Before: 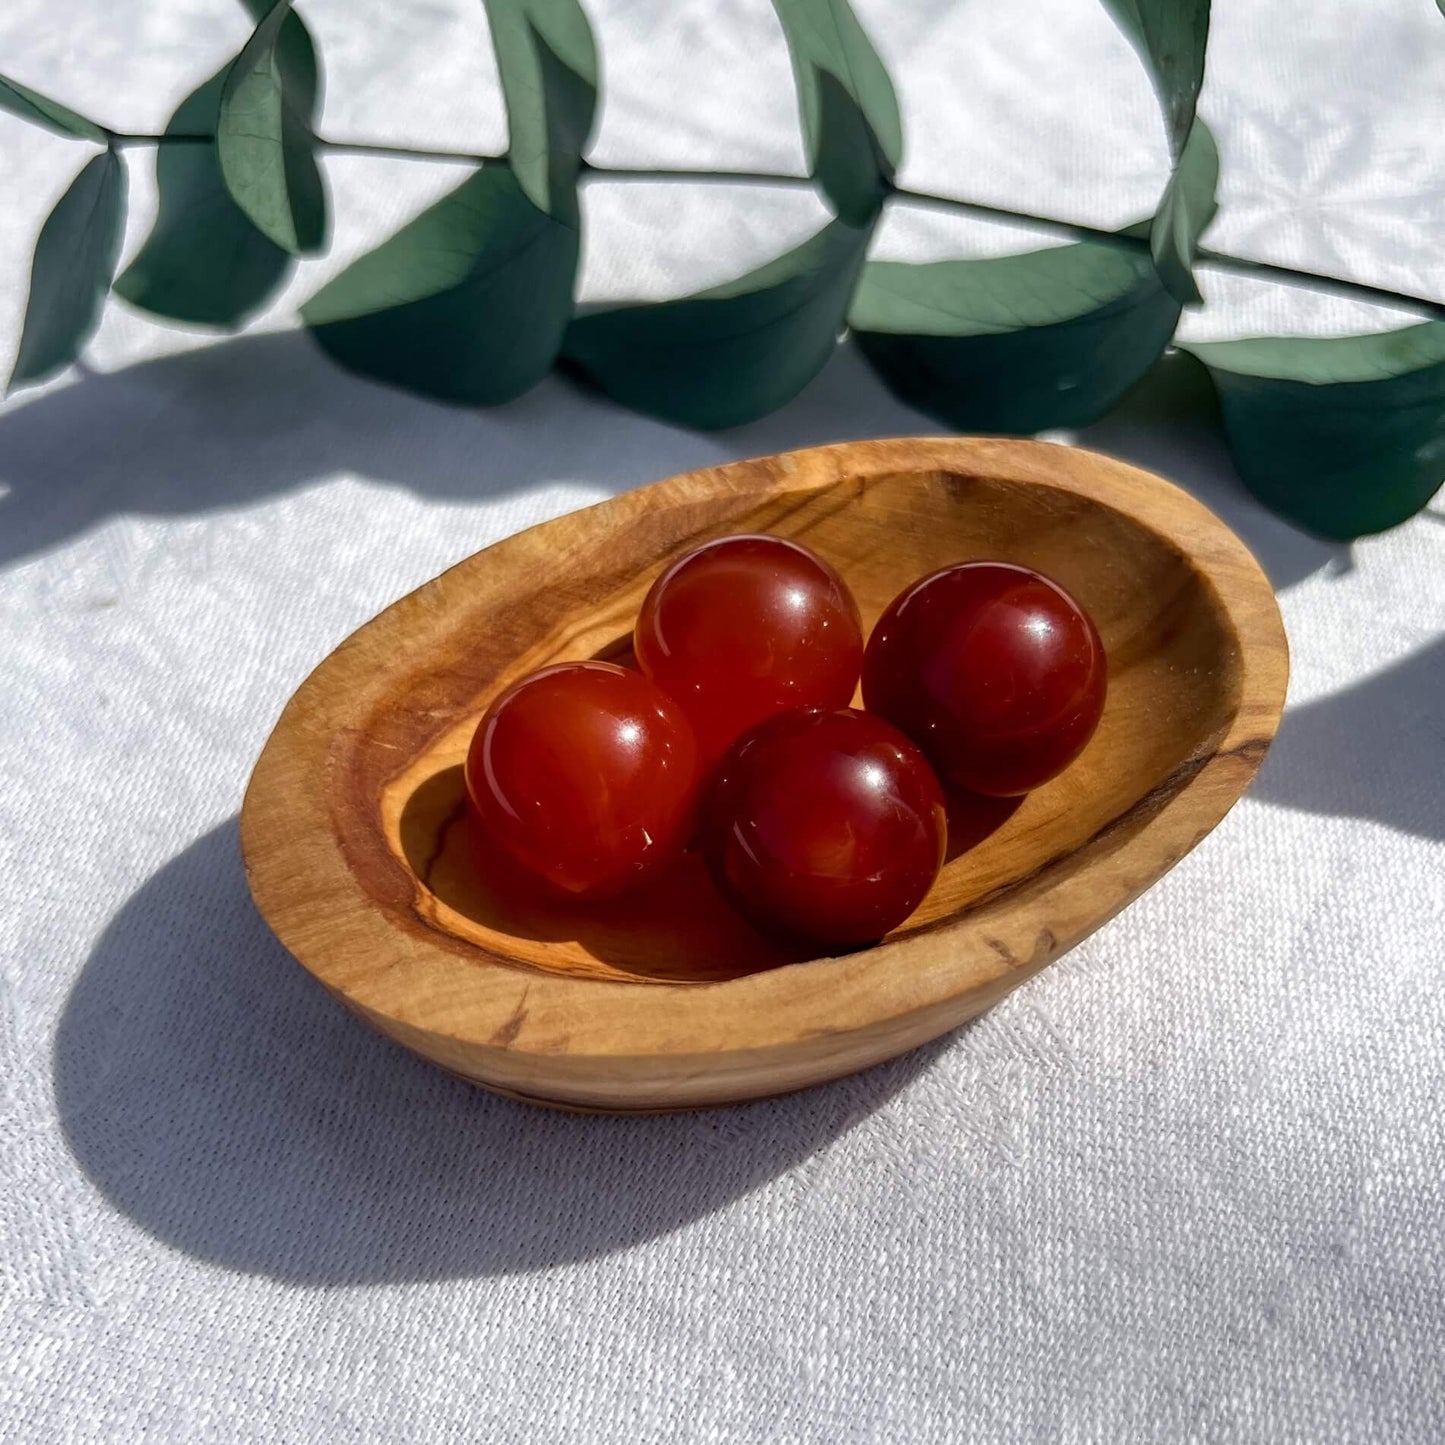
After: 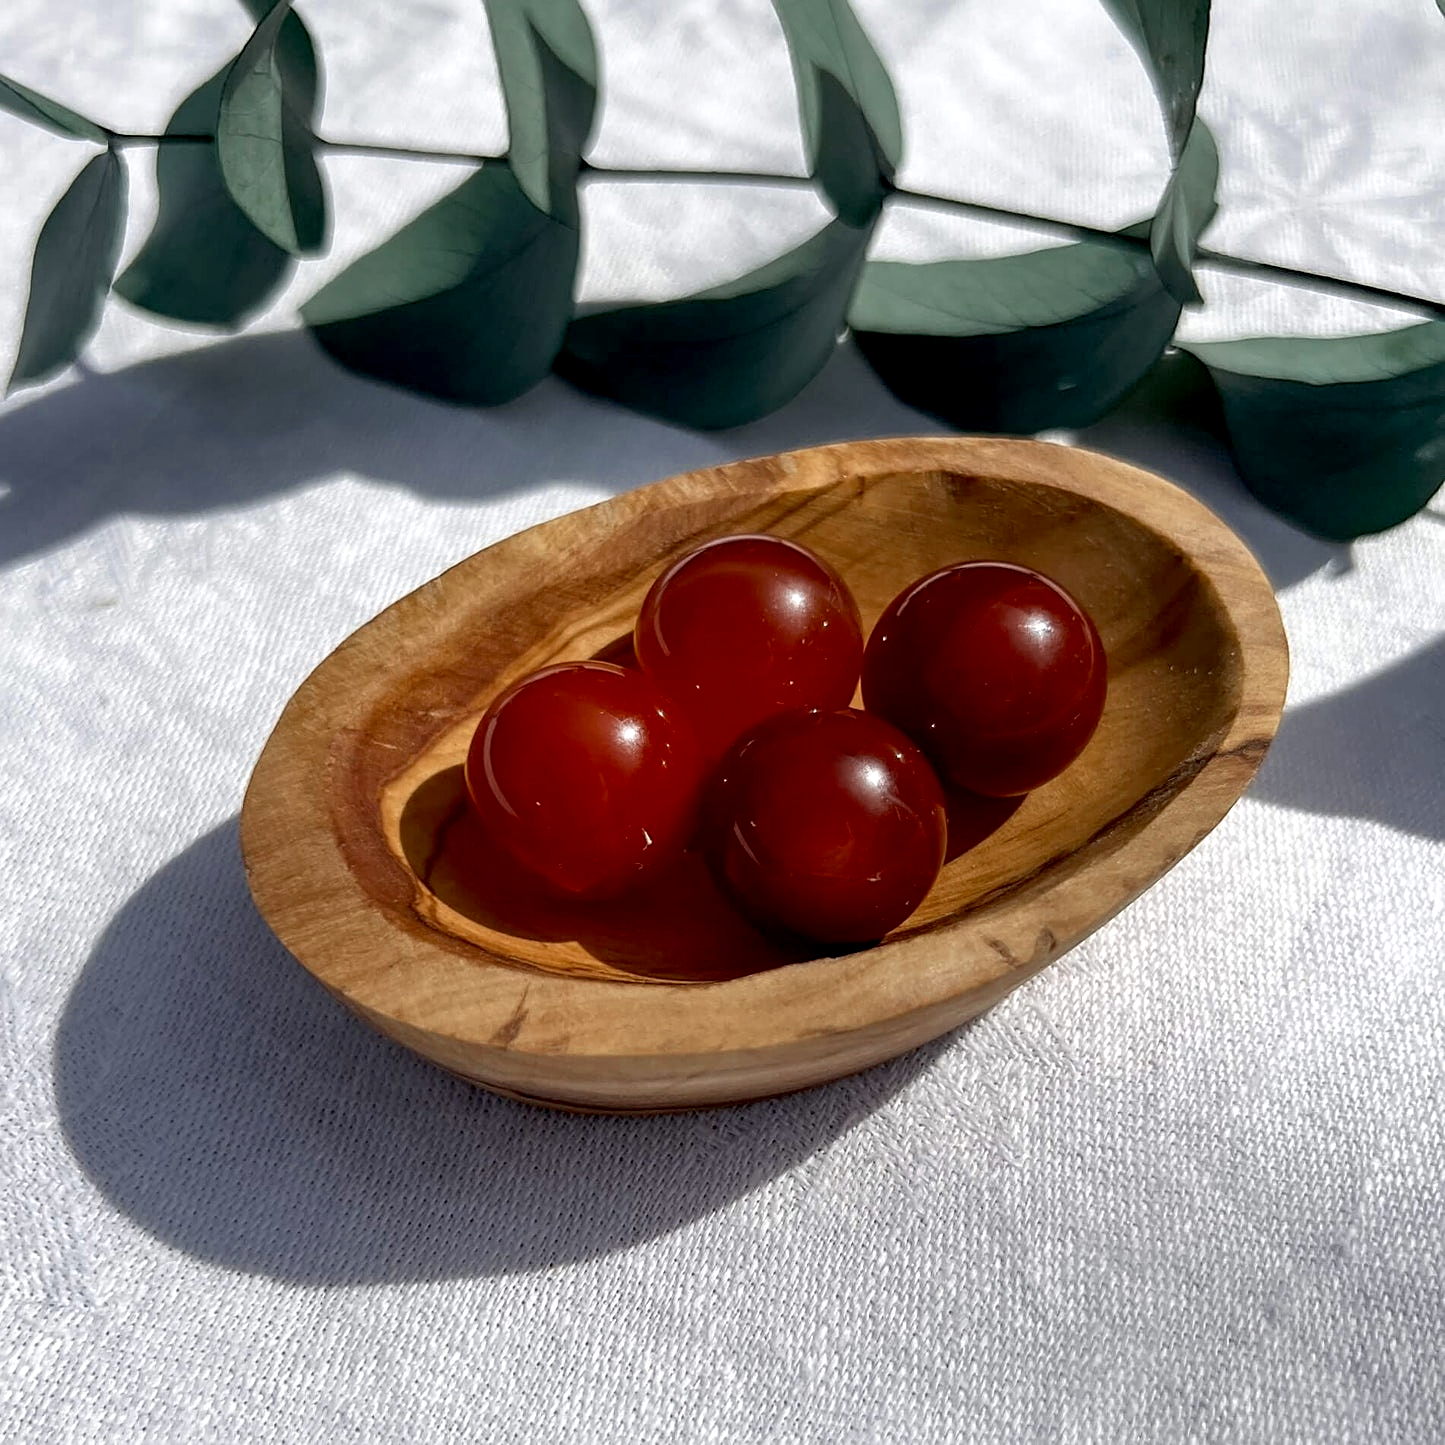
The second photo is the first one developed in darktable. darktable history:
exposure: black level correction 0.007, exposure 0.1 EV, compensate highlight preservation false
color zones: curves: ch0 [(0, 0.5) (0.125, 0.4) (0.25, 0.5) (0.375, 0.4) (0.5, 0.4) (0.625, 0.35) (0.75, 0.35) (0.875, 0.5)]; ch1 [(0, 0.35) (0.125, 0.45) (0.25, 0.35) (0.375, 0.35) (0.5, 0.35) (0.625, 0.35) (0.75, 0.45) (0.875, 0.35)]; ch2 [(0, 0.6) (0.125, 0.5) (0.25, 0.5) (0.375, 0.6) (0.5, 0.6) (0.625, 0.5) (0.75, 0.5) (0.875, 0.5)]
sharpen: on, module defaults
